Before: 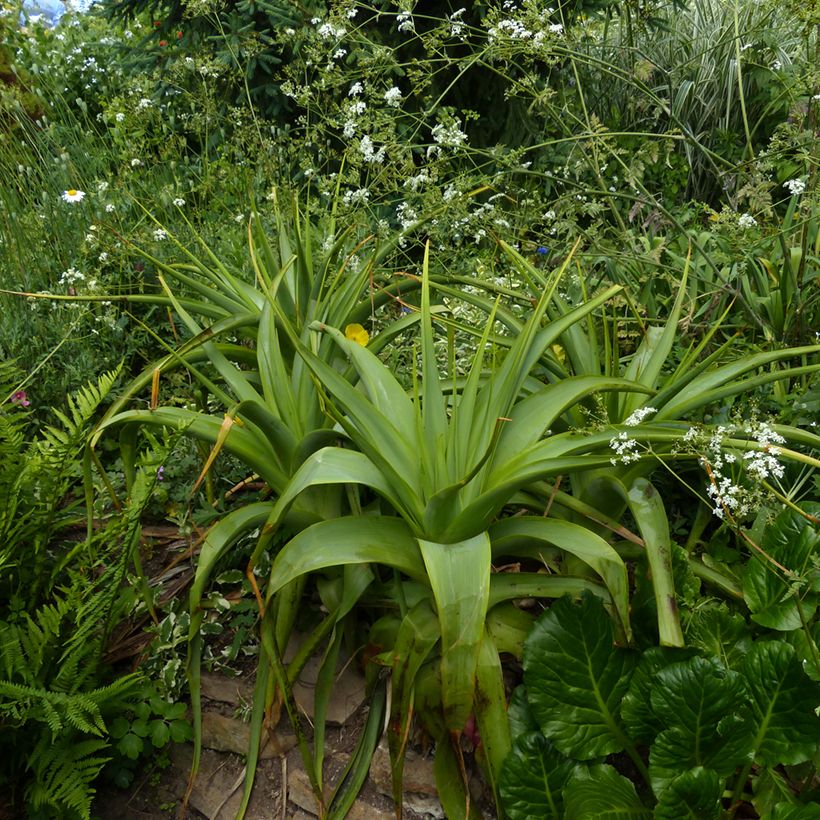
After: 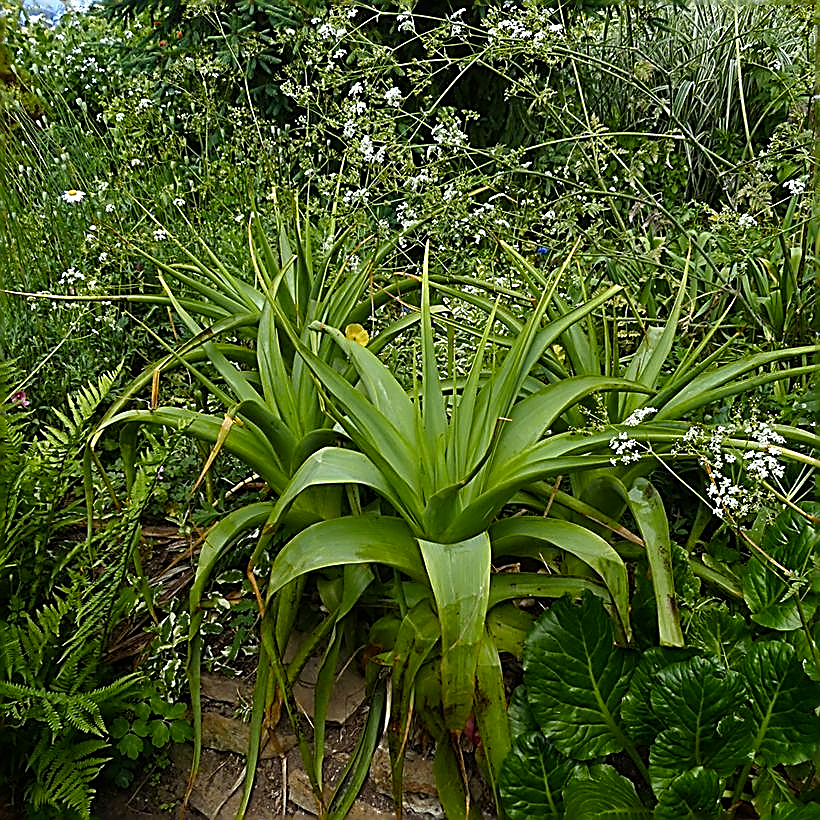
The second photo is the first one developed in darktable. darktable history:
sharpen: amount 1.989
color balance rgb: perceptual saturation grading › global saturation 0.985%, perceptual saturation grading › highlights -9.632%, perceptual saturation grading › mid-tones 18.128%, perceptual saturation grading › shadows 29.075%
